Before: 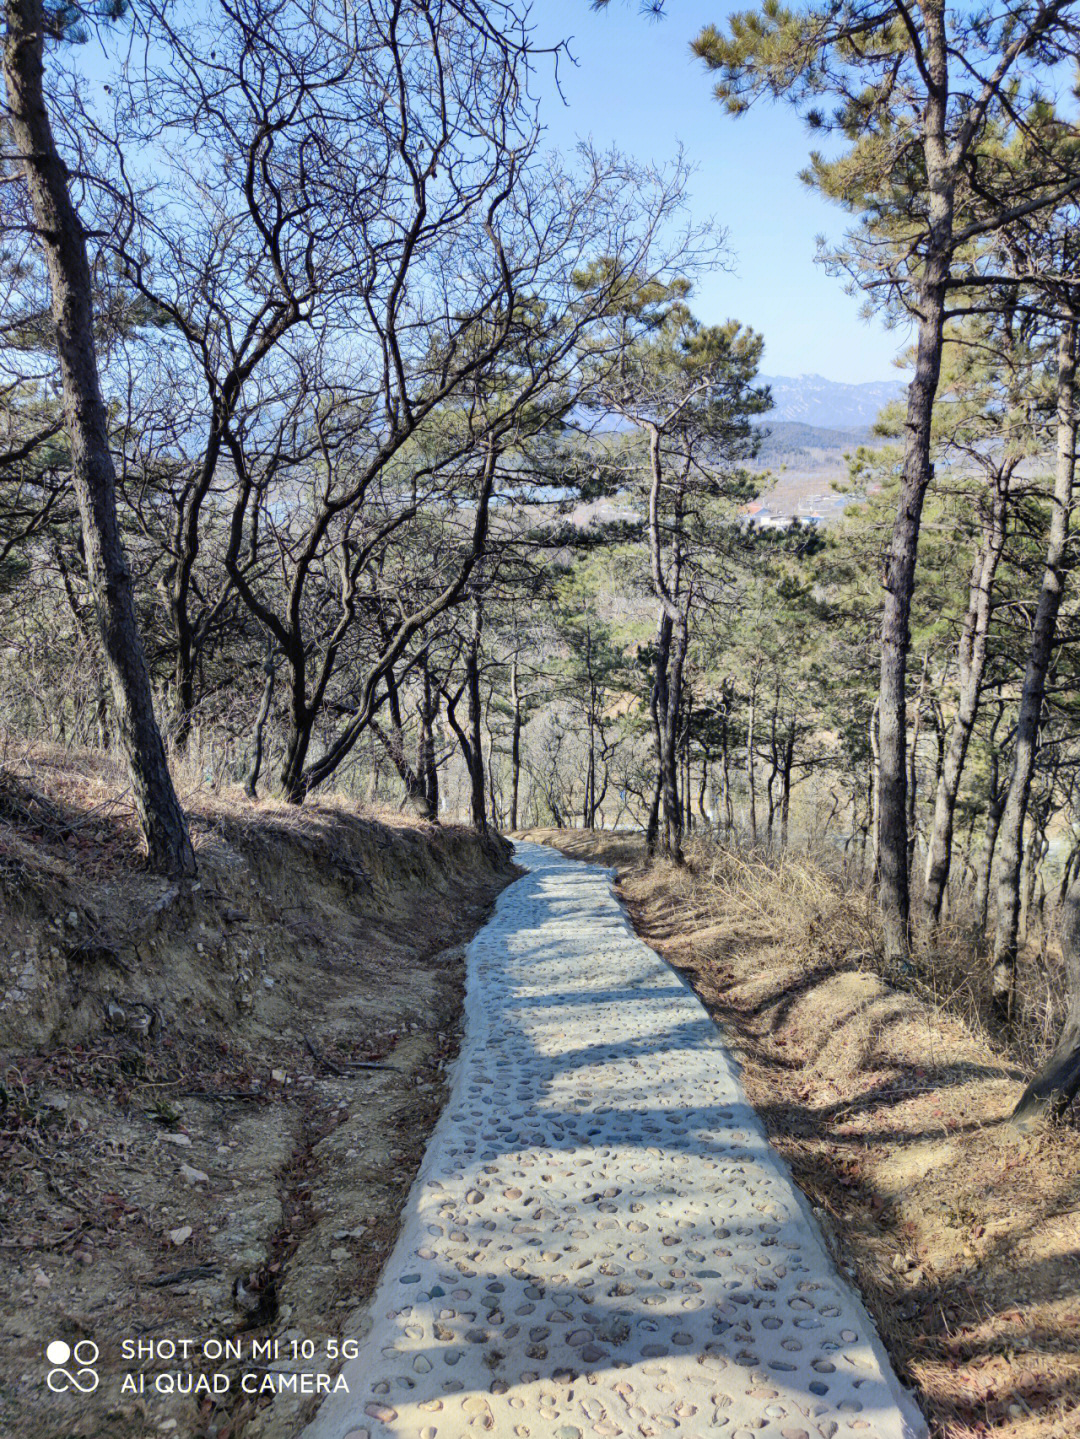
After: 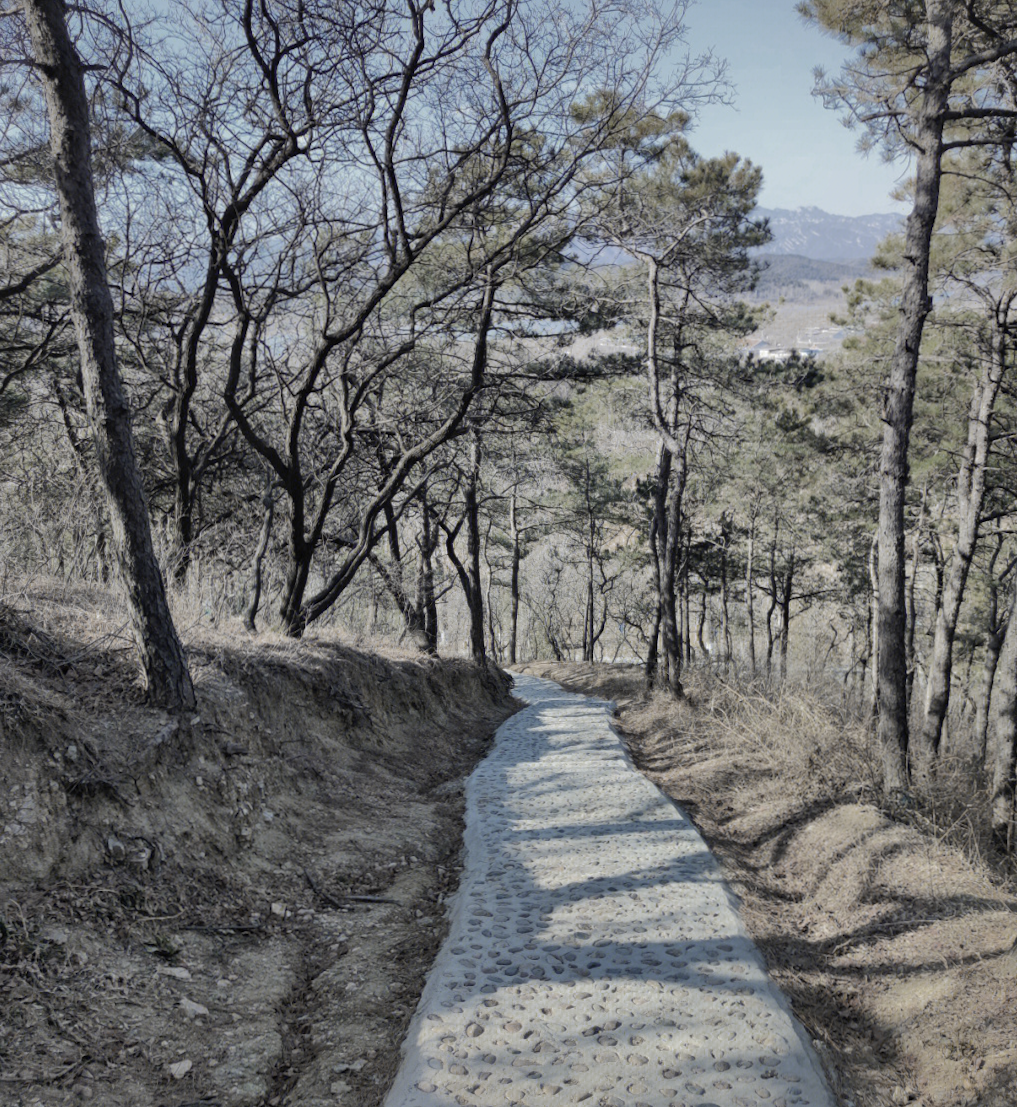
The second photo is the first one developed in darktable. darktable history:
color zones: curves: ch0 [(0, 0.487) (0.241, 0.395) (0.434, 0.373) (0.658, 0.412) (0.838, 0.487)]; ch1 [(0, 0) (0.053, 0.053) (0.211, 0.202) (0.579, 0.259) (0.781, 0.241)]
crop and rotate: angle 0.097°, top 11.525%, right 5.594%, bottom 11.318%
shadows and highlights: shadows 39.7, highlights -59.89
